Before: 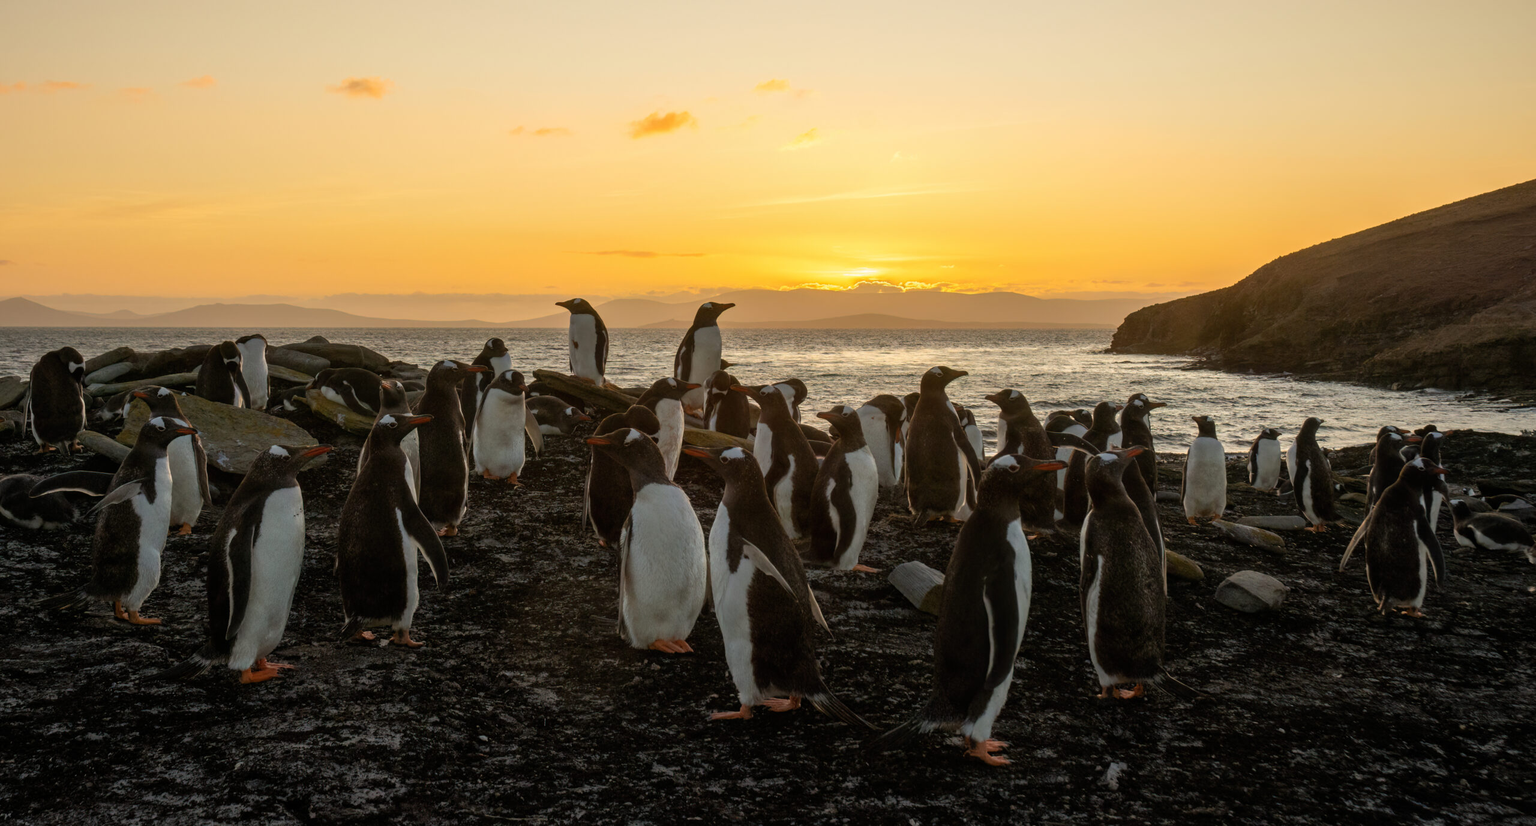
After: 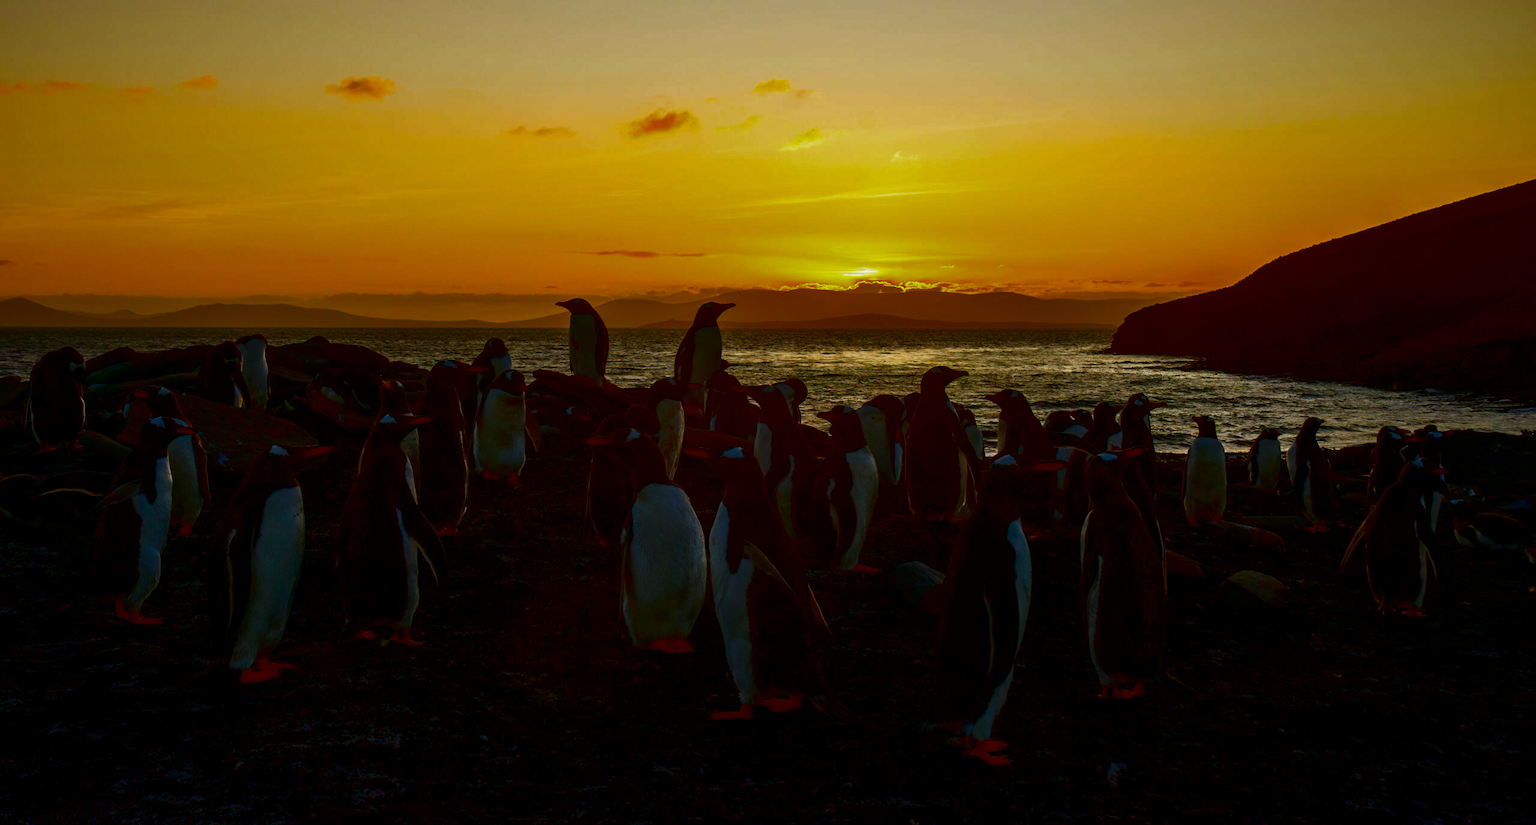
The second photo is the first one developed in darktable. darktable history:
color contrast: green-magenta contrast 0.96
contrast brightness saturation: brightness -1, saturation 1
white balance: red 0.967, blue 1.049
